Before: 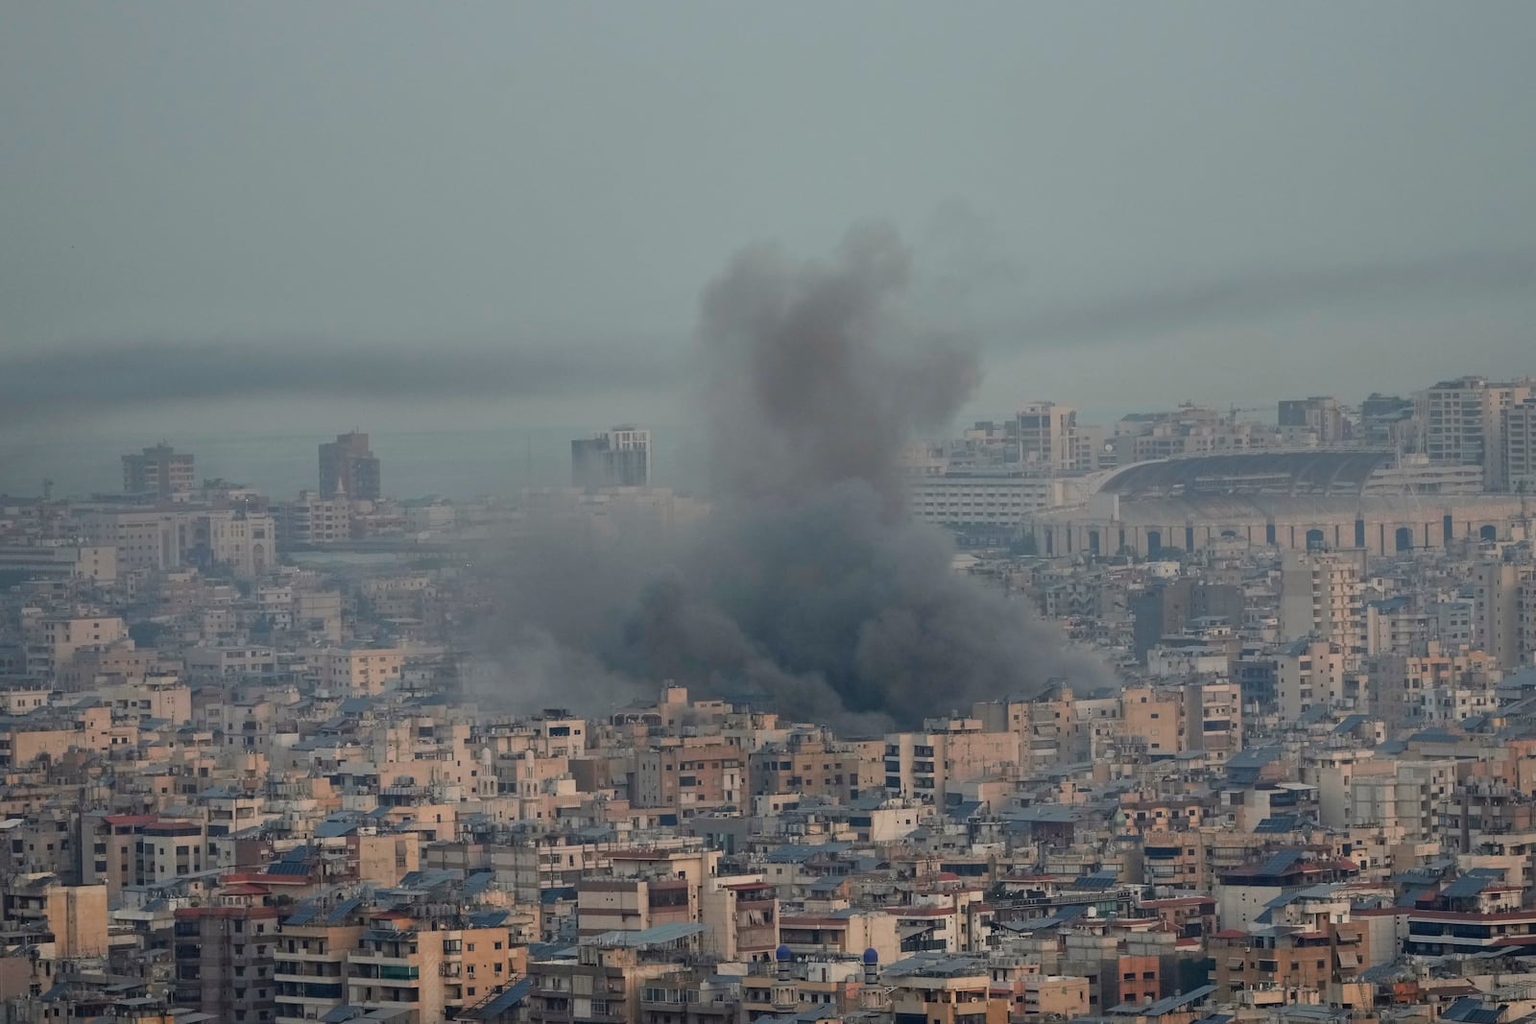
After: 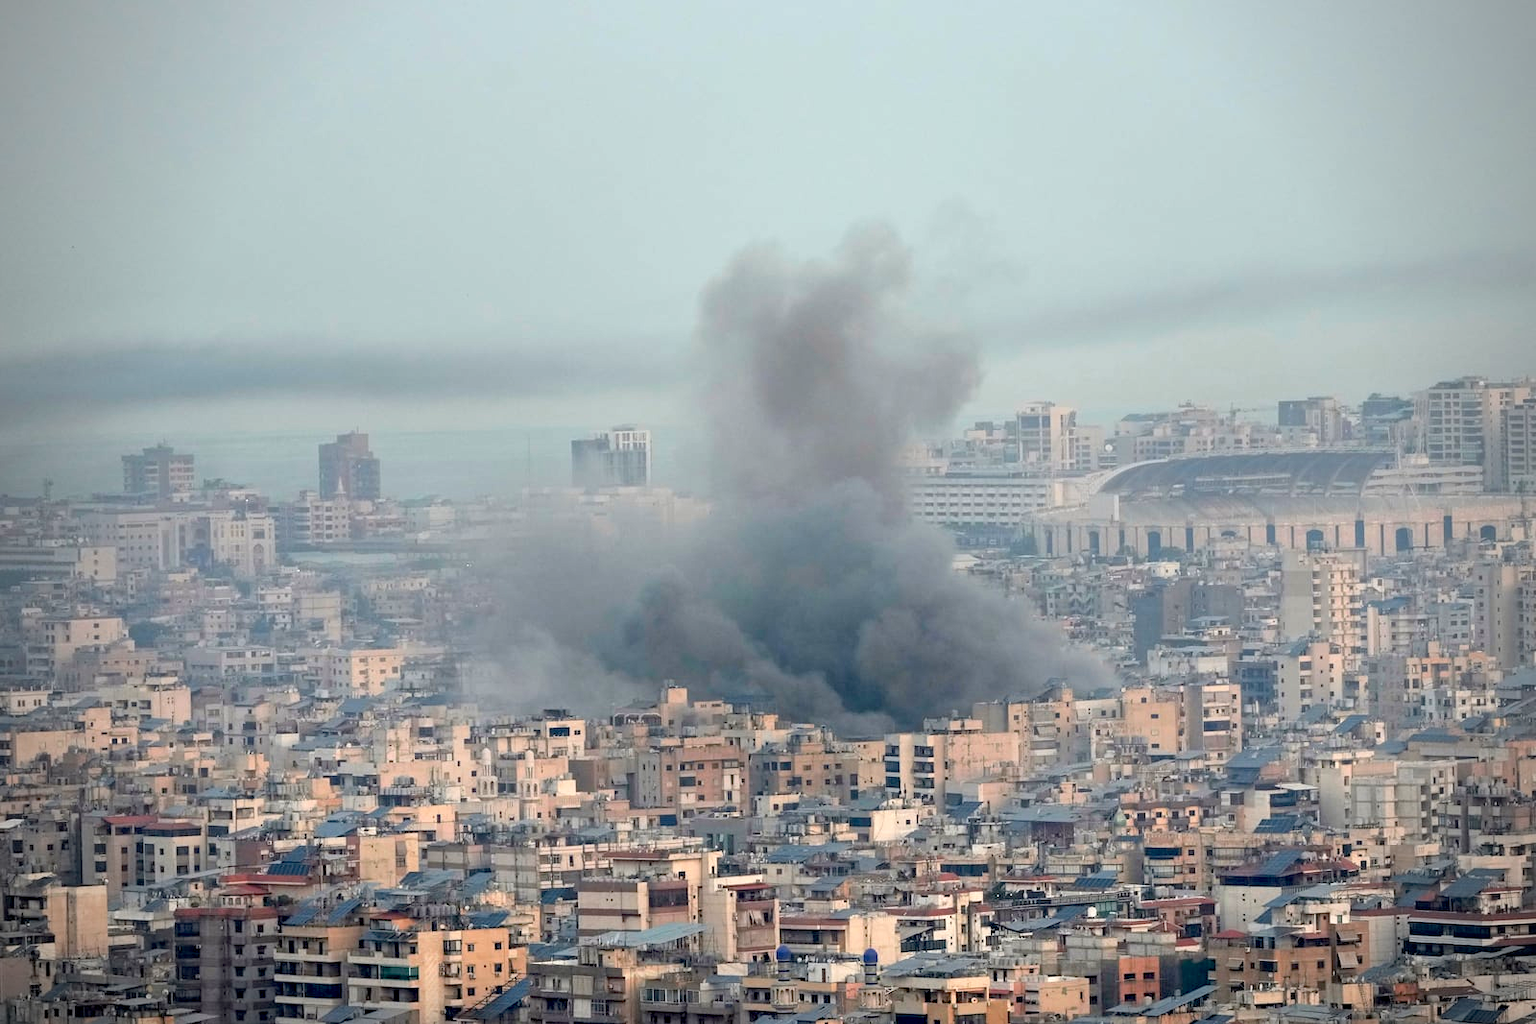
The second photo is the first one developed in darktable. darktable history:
exposure: black level correction 0.011, exposure 1.078 EV, compensate highlight preservation false
vignetting: unbound false
